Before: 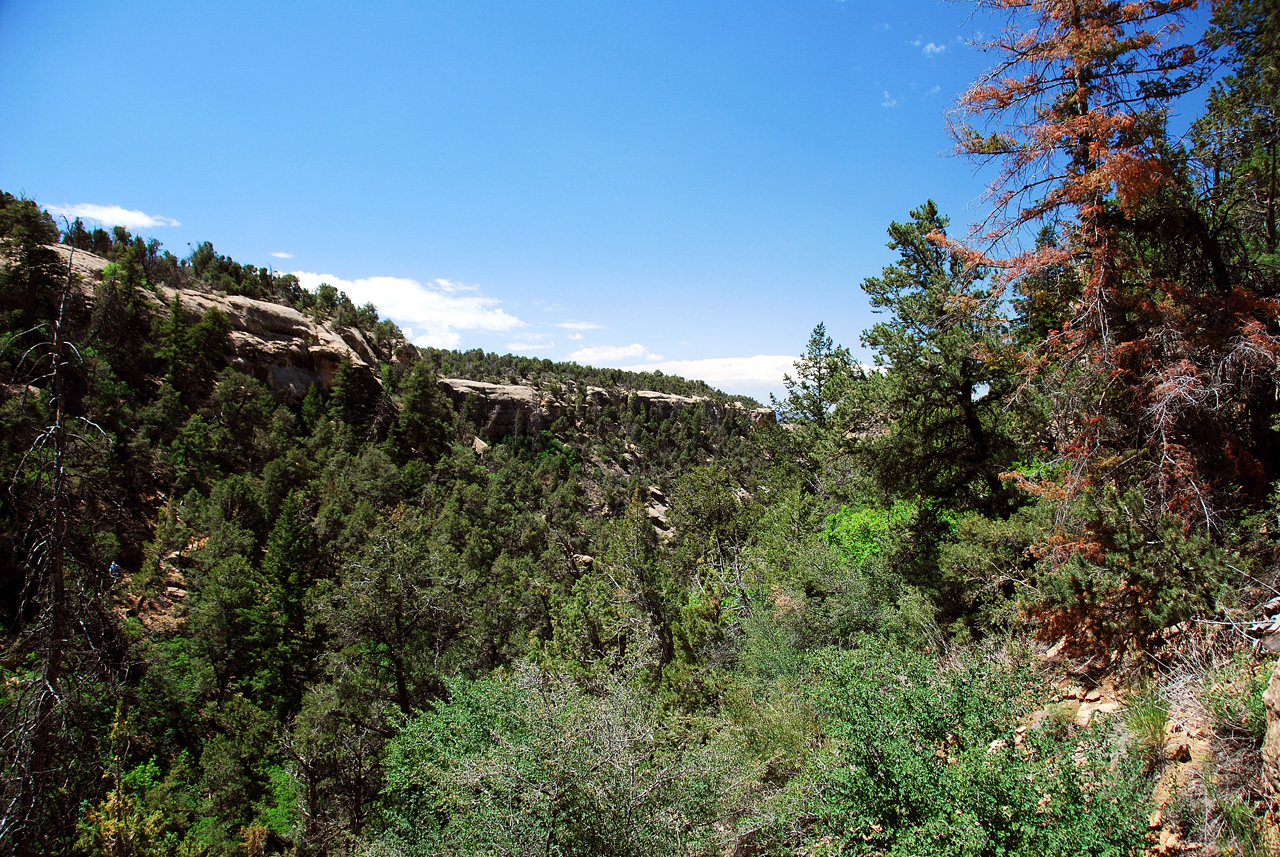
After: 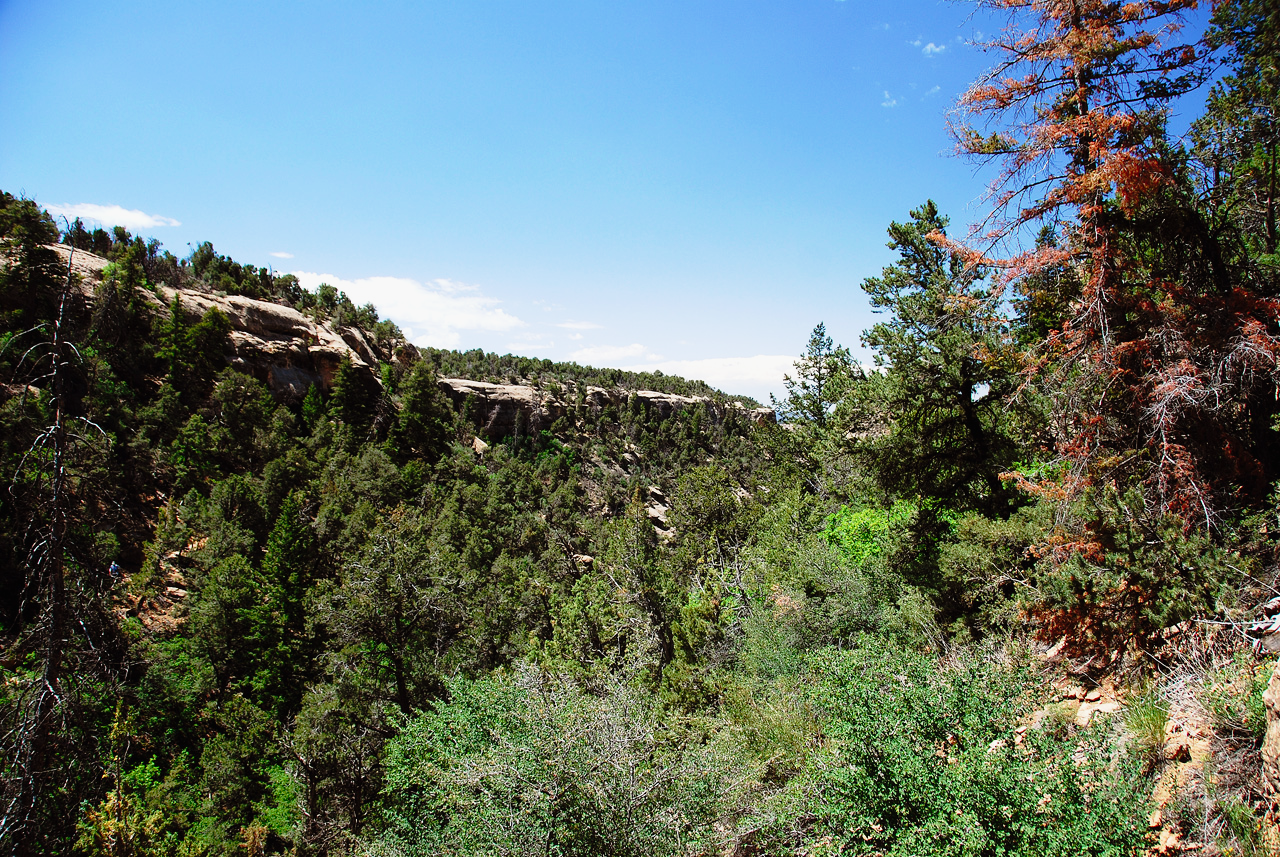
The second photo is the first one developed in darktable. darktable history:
tone curve: curves: ch0 [(0, 0.009) (0.105, 0.08) (0.195, 0.18) (0.283, 0.316) (0.384, 0.434) (0.485, 0.531) (0.638, 0.69) (0.81, 0.872) (1, 0.977)]; ch1 [(0, 0) (0.161, 0.092) (0.35, 0.33) (0.379, 0.401) (0.456, 0.469) (0.502, 0.5) (0.525, 0.514) (0.586, 0.604) (0.642, 0.645) (0.858, 0.817) (1, 0.942)]; ch2 [(0, 0) (0.371, 0.362) (0.437, 0.437) (0.48, 0.49) (0.53, 0.515) (0.56, 0.571) (0.622, 0.606) (0.881, 0.795) (1, 0.929)], preserve colors none
